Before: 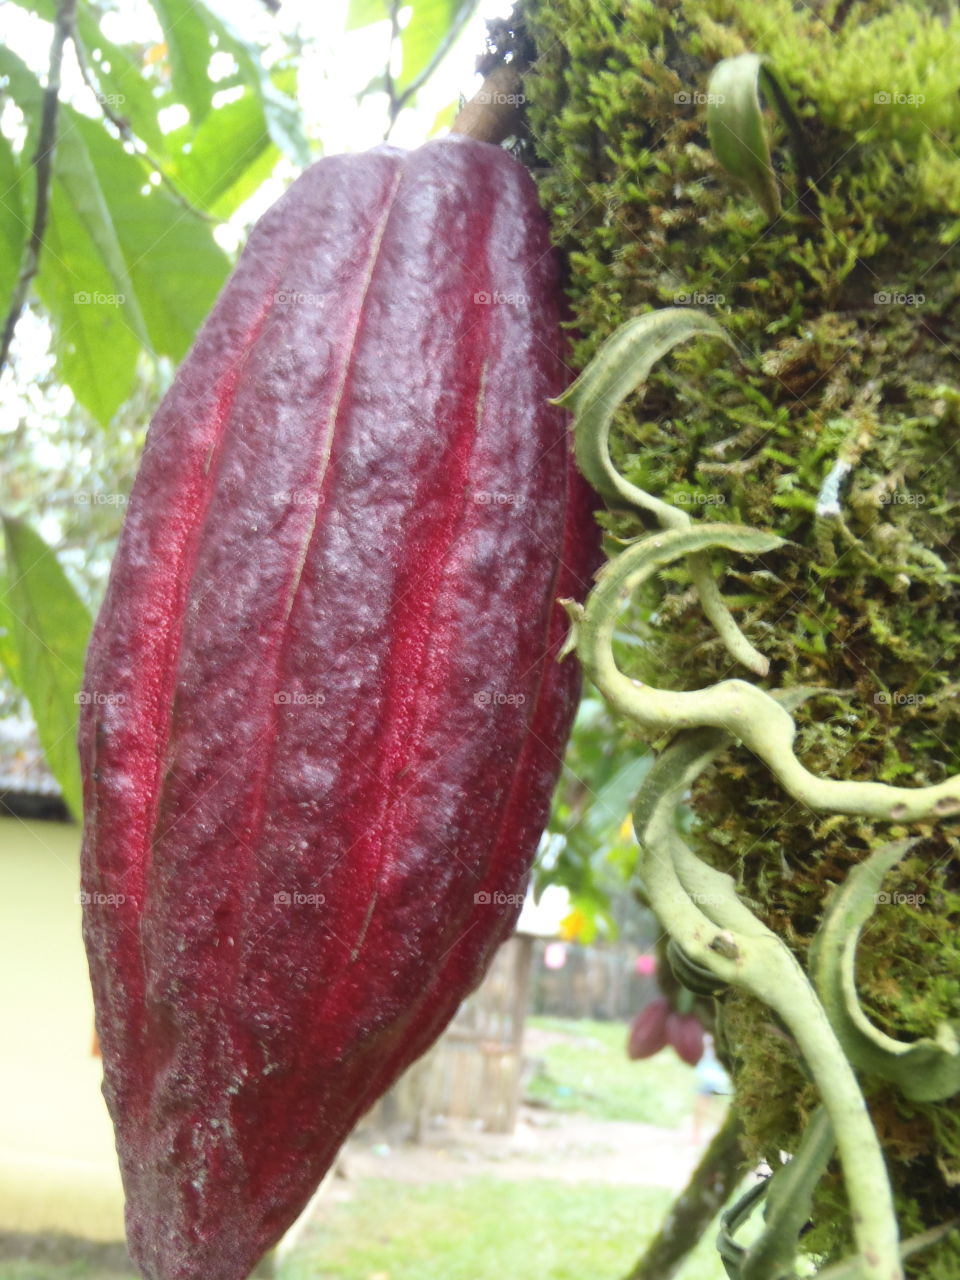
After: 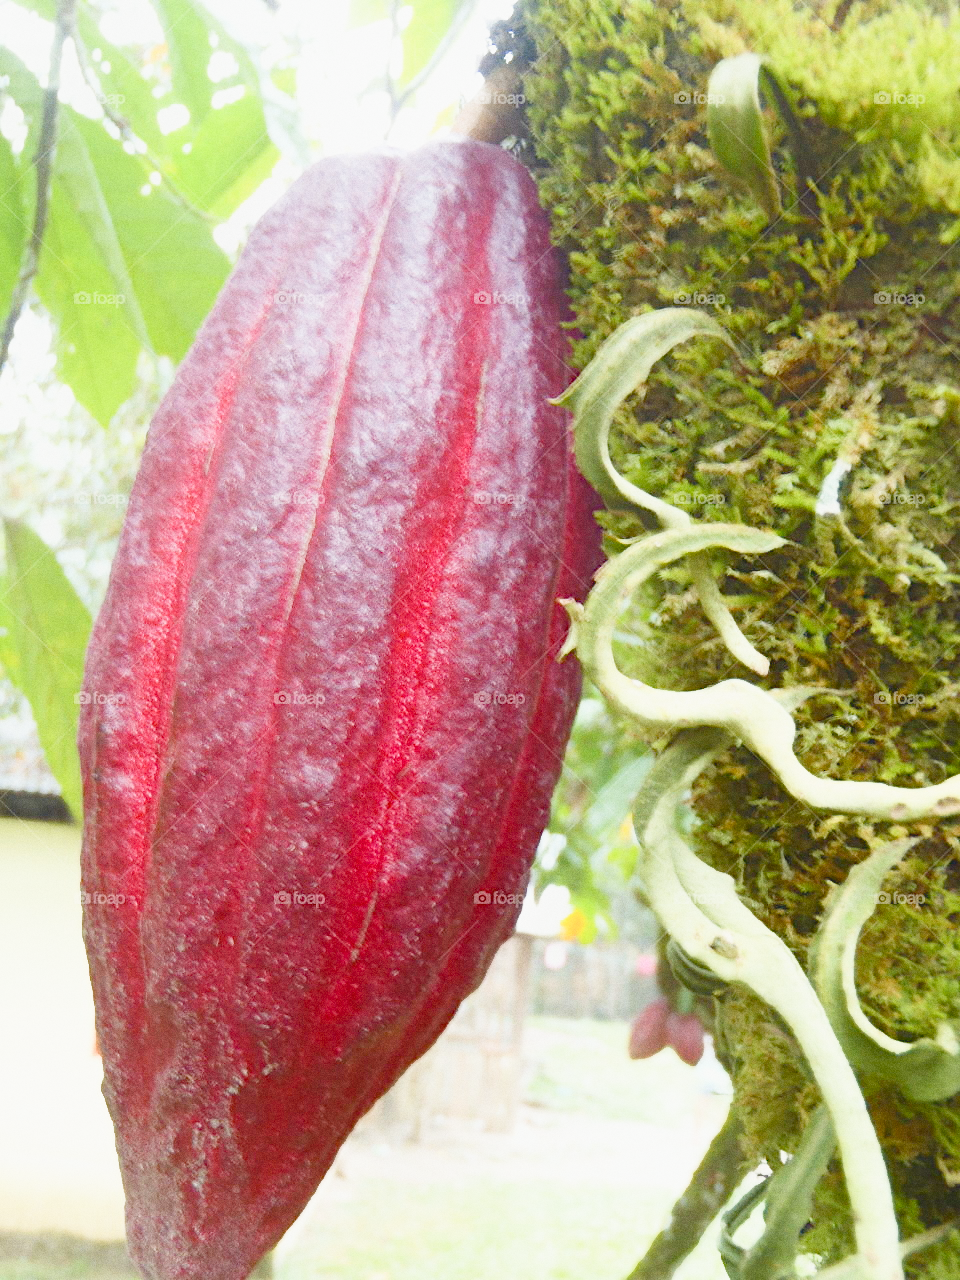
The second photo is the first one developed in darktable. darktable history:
contrast equalizer "soft": octaves 7, y [[0.6 ×6], [0.55 ×6], [0 ×6], [0 ×6], [0 ×6]], mix -1
color balance rgb "basic colorfulness: standard": perceptual saturation grading › global saturation 20%, perceptual saturation grading › highlights -25%, perceptual saturation grading › shadows 25%
color balance rgb "filmic contrast": global offset › luminance 0.5%, perceptual brilliance grading › highlights 10%, perceptual brilliance grading › mid-tones 5%, perceptual brilliance grading › shadows -10%
color balance rgb "blue and orange": shadows lift › chroma 7%, shadows lift › hue 249°, highlights gain › chroma 5%, highlights gain › hue 34.5°
diffuse or sharpen "sharpen demosaicing: AA filter": edge sensitivity 1, 1st order anisotropy 100%, 2nd order anisotropy 100%, 3rd order anisotropy 100%, 4th order anisotropy 100%, 1st order speed -25%, 2nd order speed -25%, 3rd order speed -25%, 4th order speed -25%
diffuse or sharpen "1": radius span 32, 1st order speed 50%, 2nd order speed 50%, 3rd order speed 50%, 4th order speed 50% | blend: blend mode normal, opacity 25%; mask: uniform (no mask)
exposure: black level correction 0, exposure 1 EV, compensate exposure bias true, compensate highlight preservation false
rgb primaries "nice": tint hue 2.13°, tint purity 0.7%, red hue 0.028, red purity 1.09, green hue 0.023, green purity 1.08, blue hue -0.084, blue purity 1.17
sigmoid "neutral gray": contrast 1.22, skew 0.65
grain: coarseness 0.47 ISO
